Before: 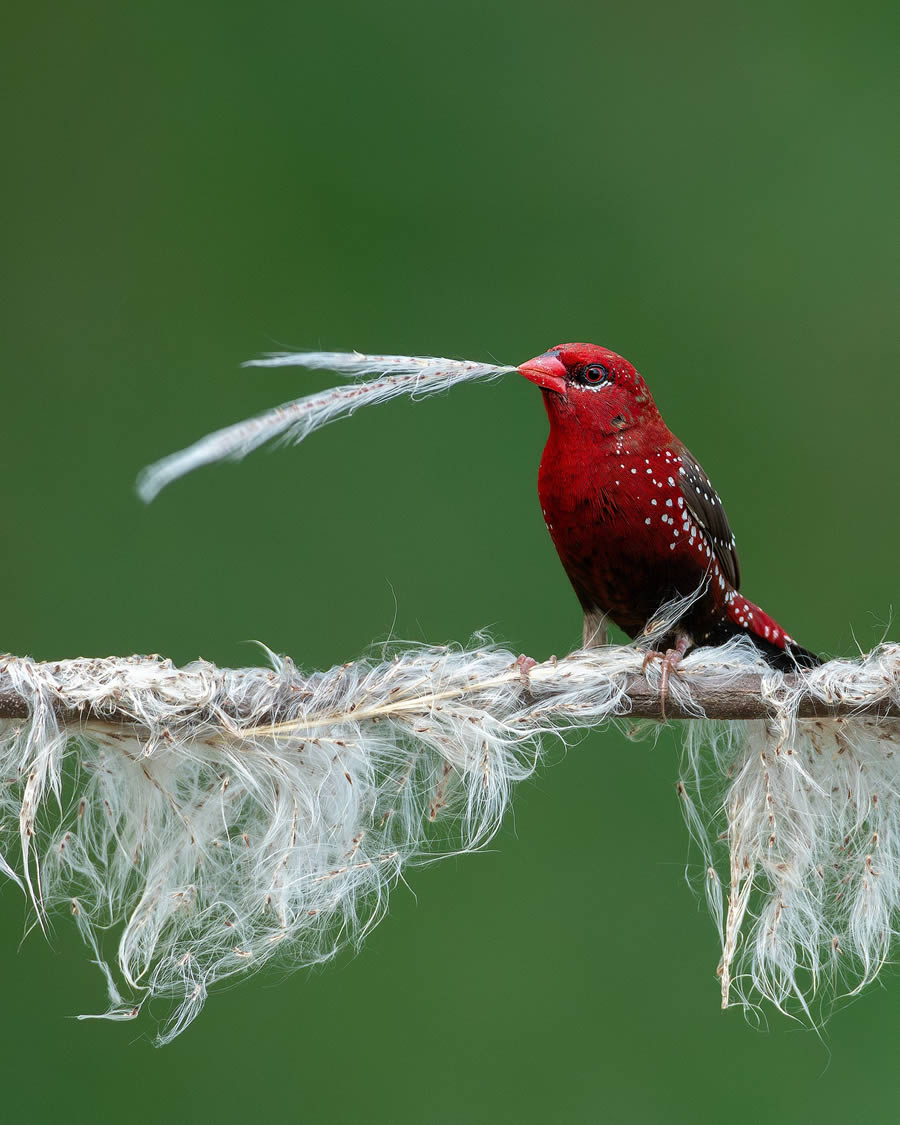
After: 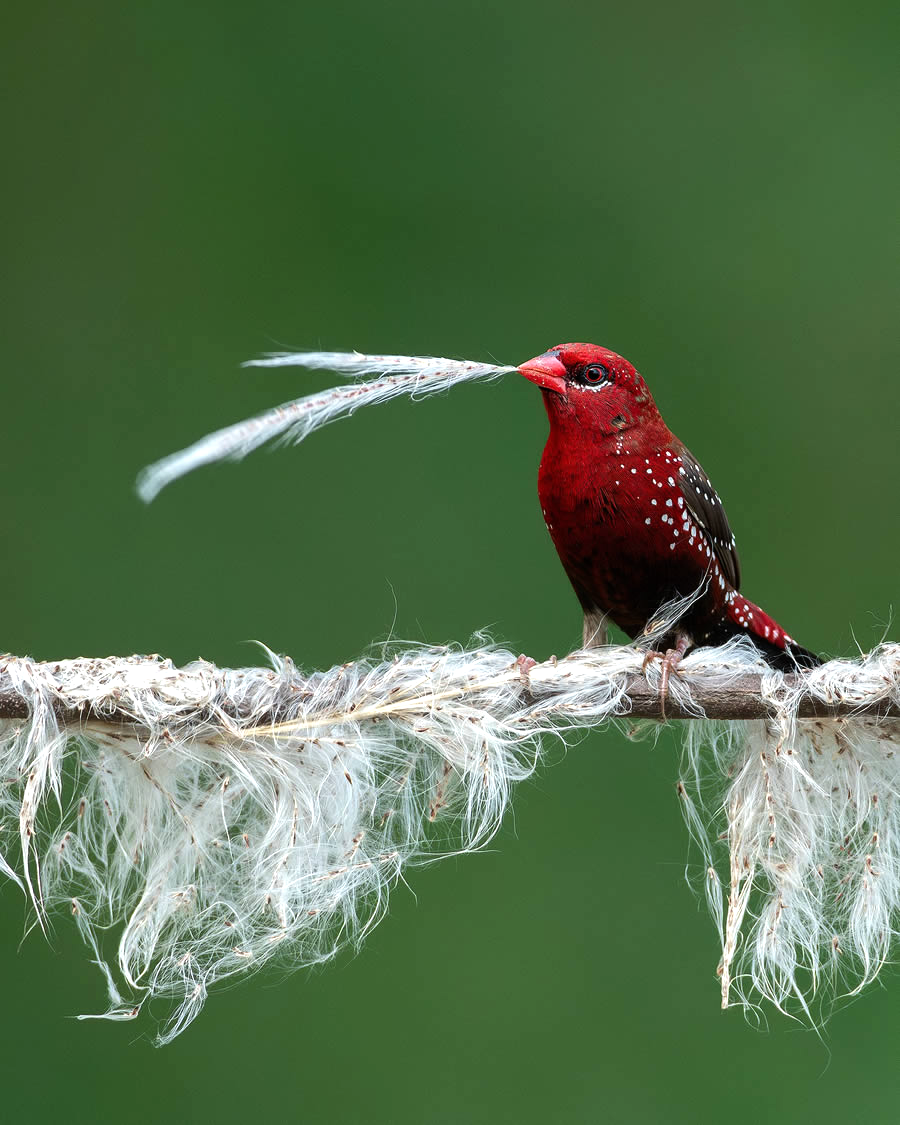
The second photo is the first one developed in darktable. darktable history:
tone equalizer: -8 EV -0.407 EV, -7 EV -0.359 EV, -6 EV -0.34 EV, -5 EV -0.226 EV, -3 EV 0.189 EV, -2 EV 0.344 EV, -1 EV 0.412 EV, +0 EV 0.397 EV, edges refinement/feathering 500, mask exposure compensation -1.57 EV, preserve details no
